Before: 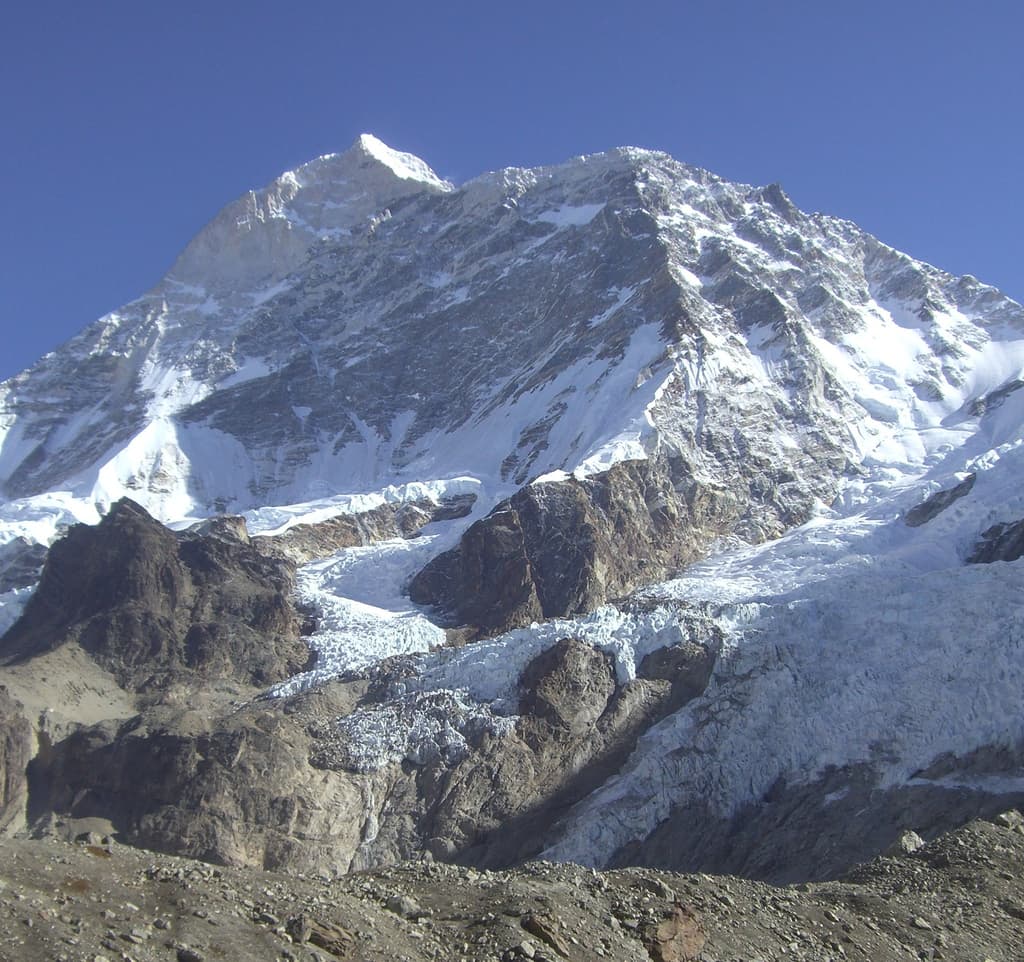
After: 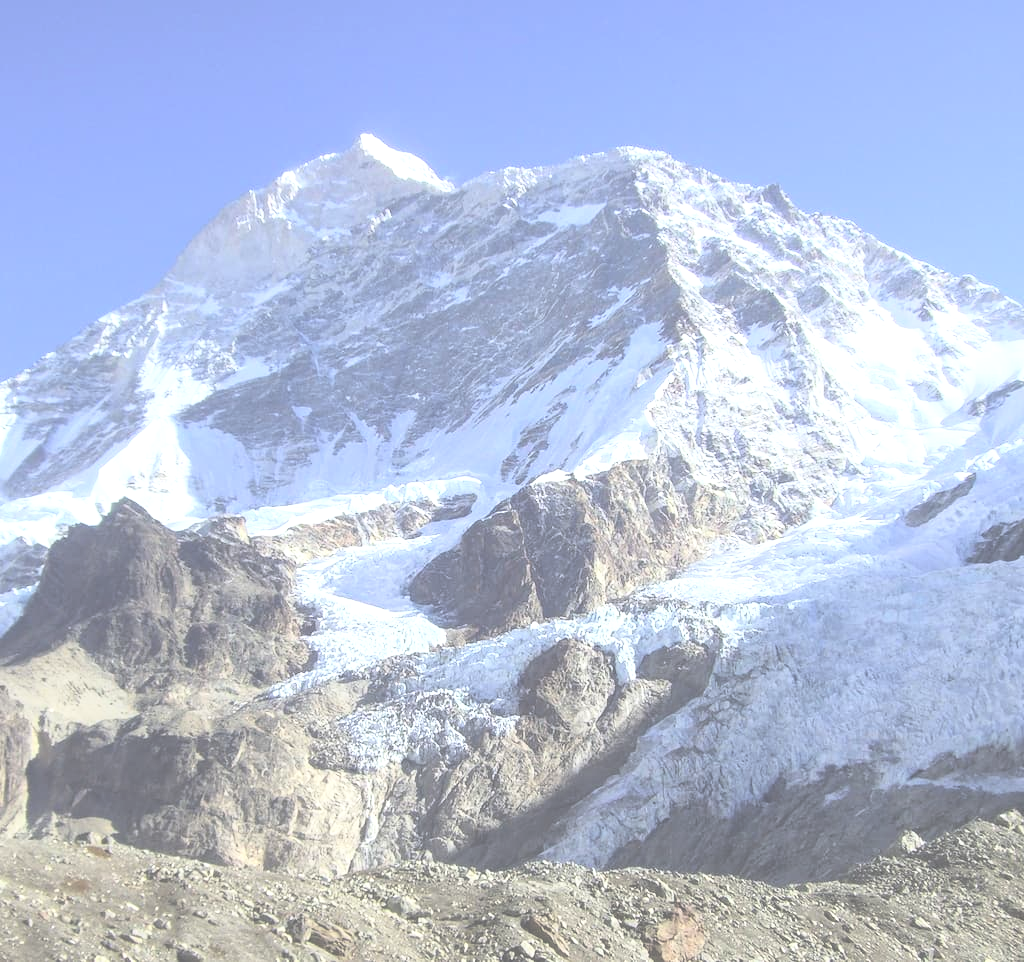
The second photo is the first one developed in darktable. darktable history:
base curve: curves: ch0 [(0, 0) (0.018, 0.026) (0.143, 0.37) (0.33, 0.731) (0.458, 0.853) (0.735, 0.965) (0.905, 0.986) (1, 1)]
local contrast: on, module defaults
exposure: black level correction -0.062, exposure -0.05 EV, compensate highlight preservation false
